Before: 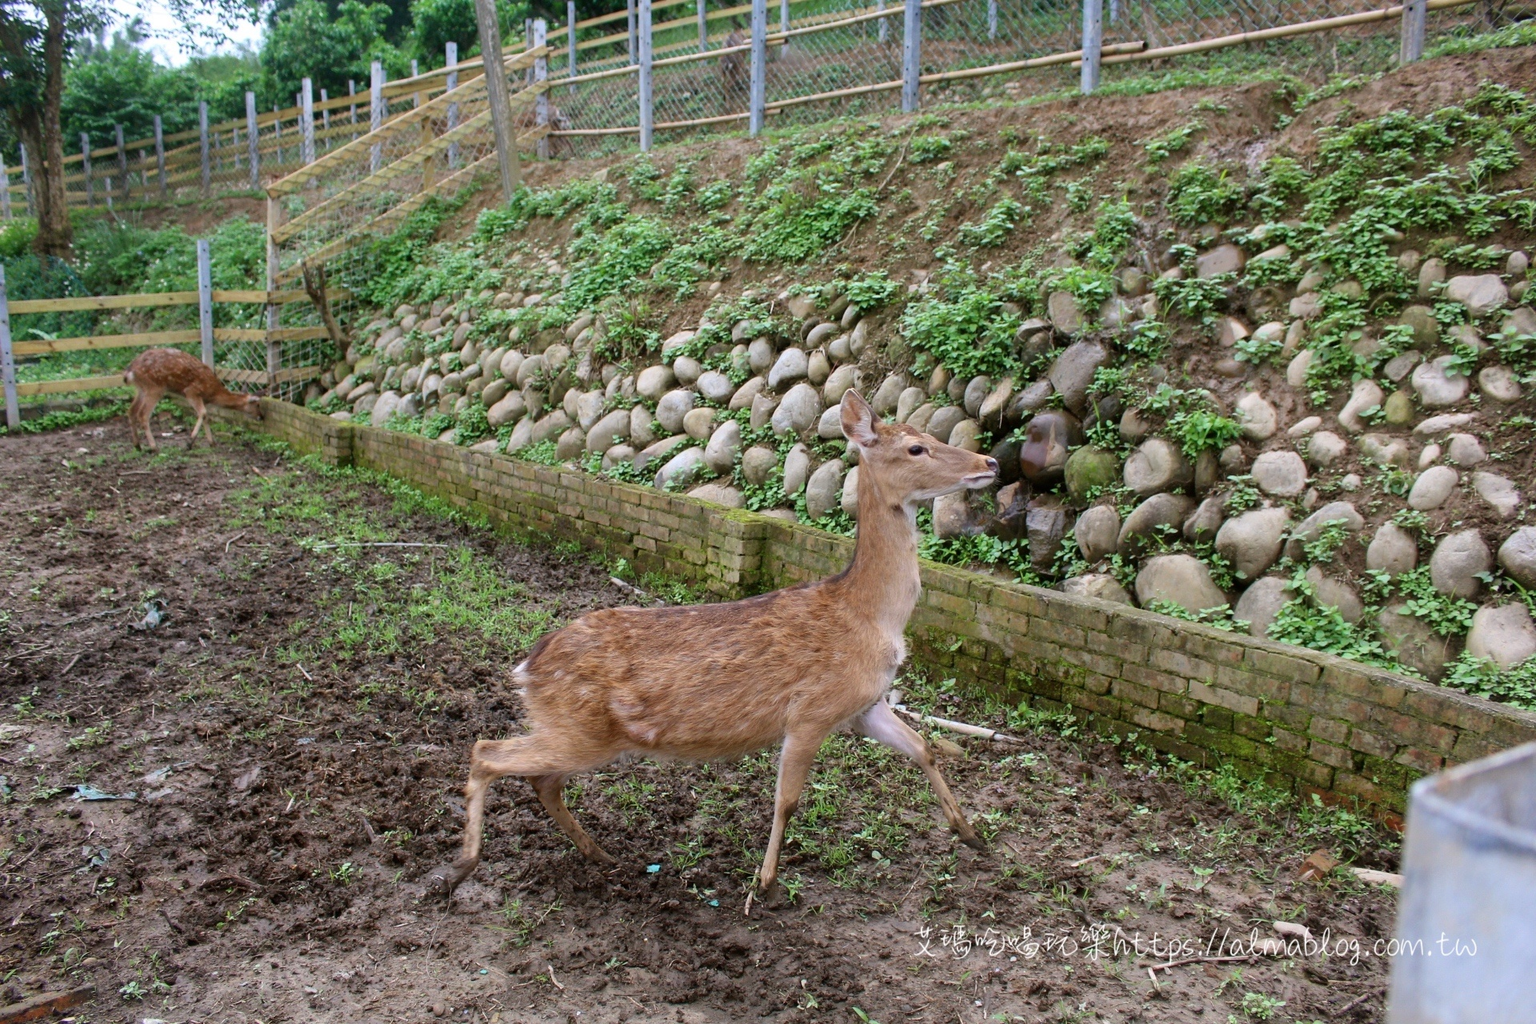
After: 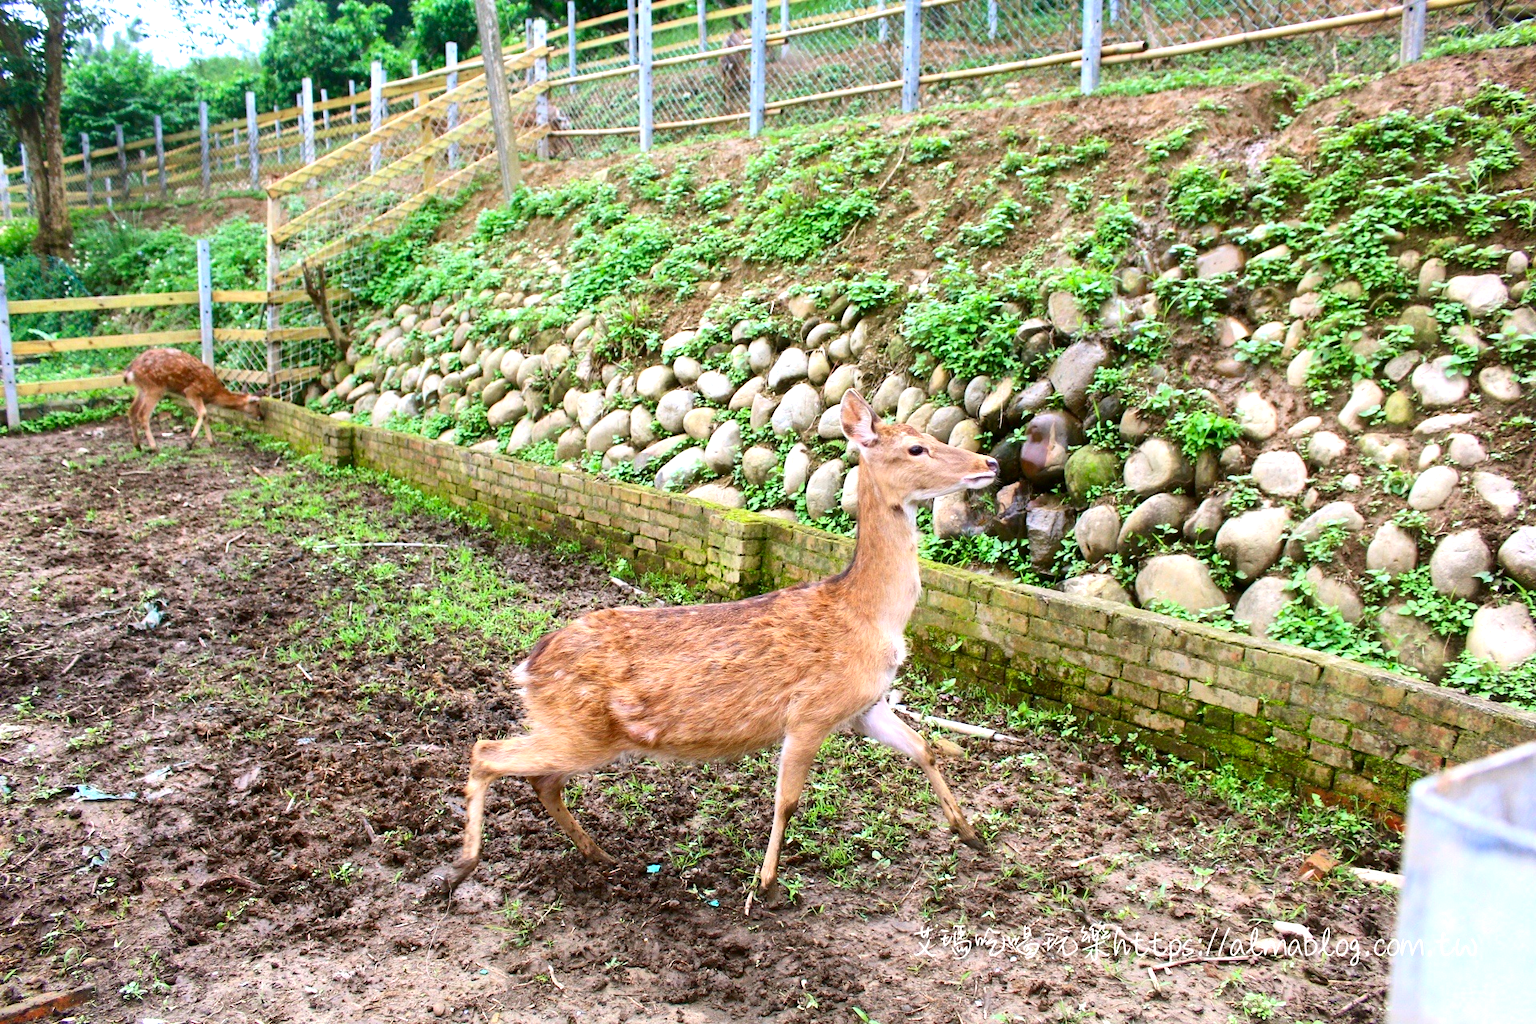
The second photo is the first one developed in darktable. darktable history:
exposure: exposure 0.951 EV, compensate highlight preservation false
contrast brightness saturation: contrast 0.166, saturation 0.332
